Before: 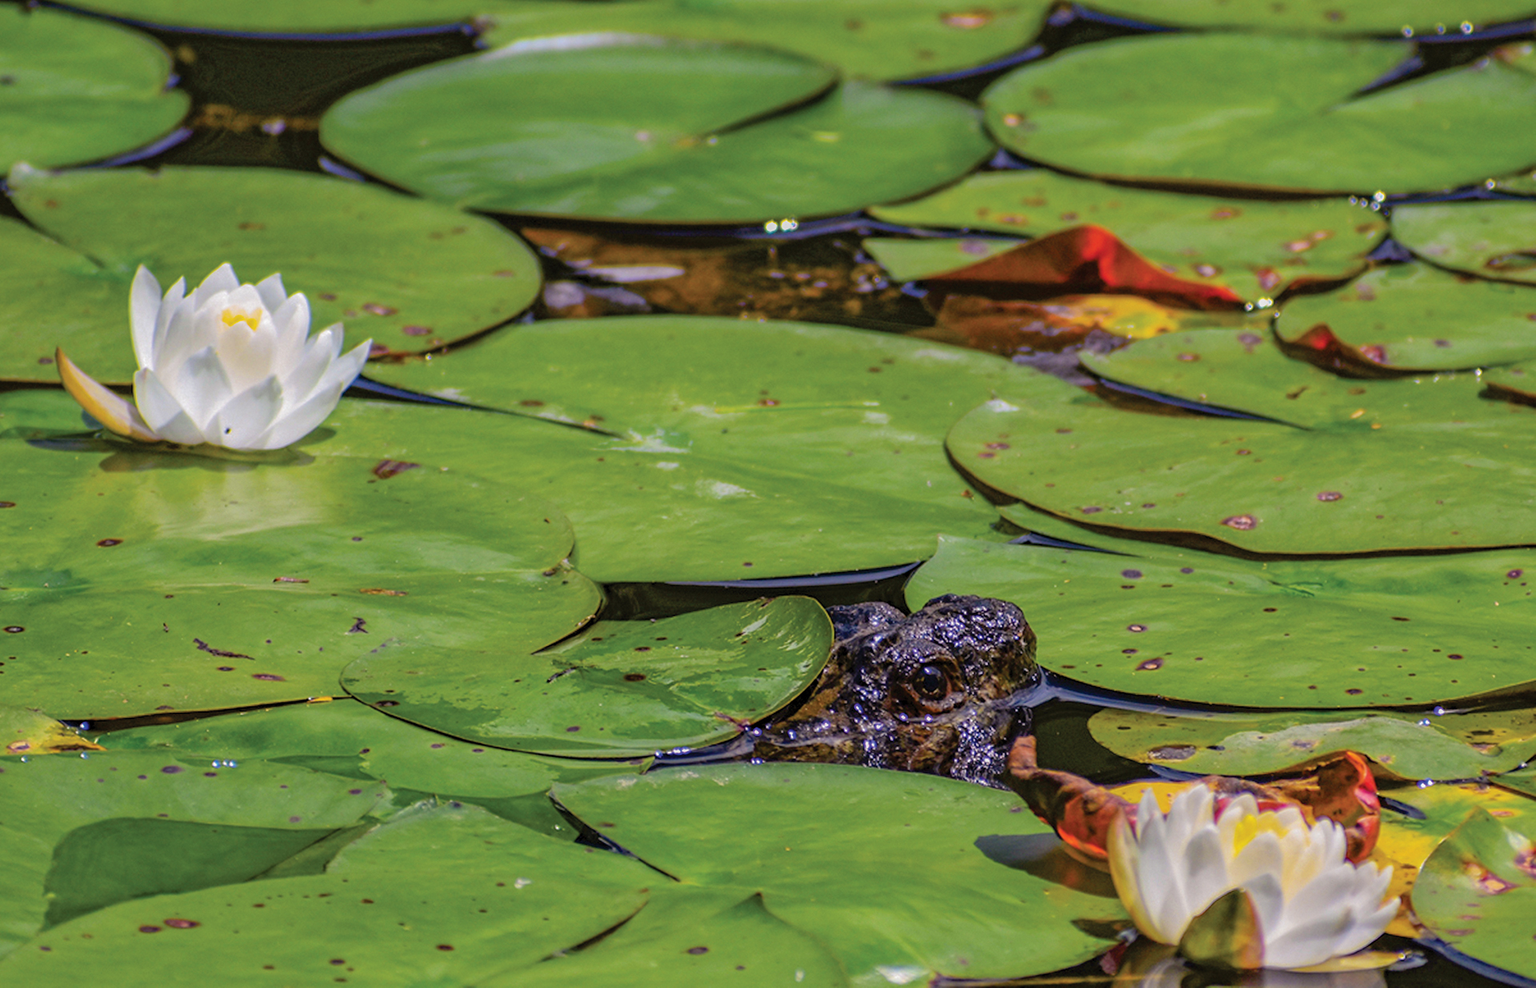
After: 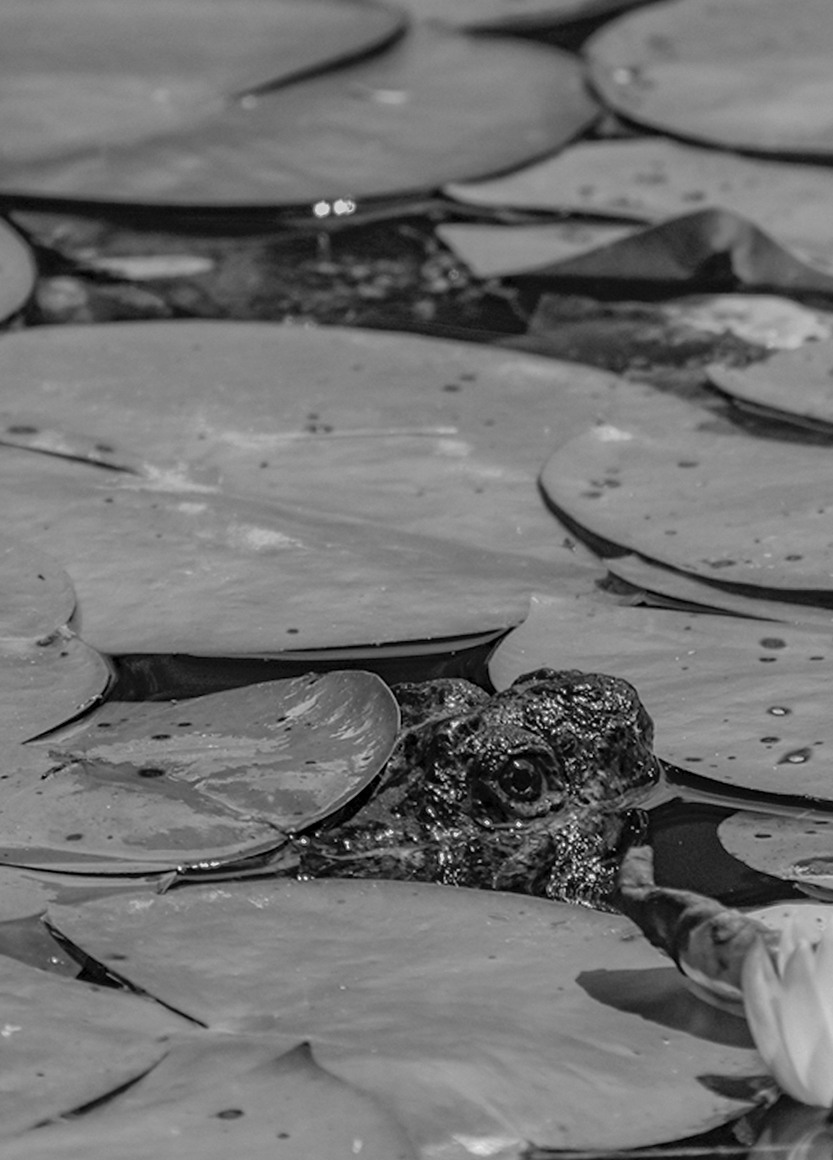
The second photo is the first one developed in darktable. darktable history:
crop: left 33.452%, top 6.025%, right 23.155%
monochrome: a 30.25, b 92.03
